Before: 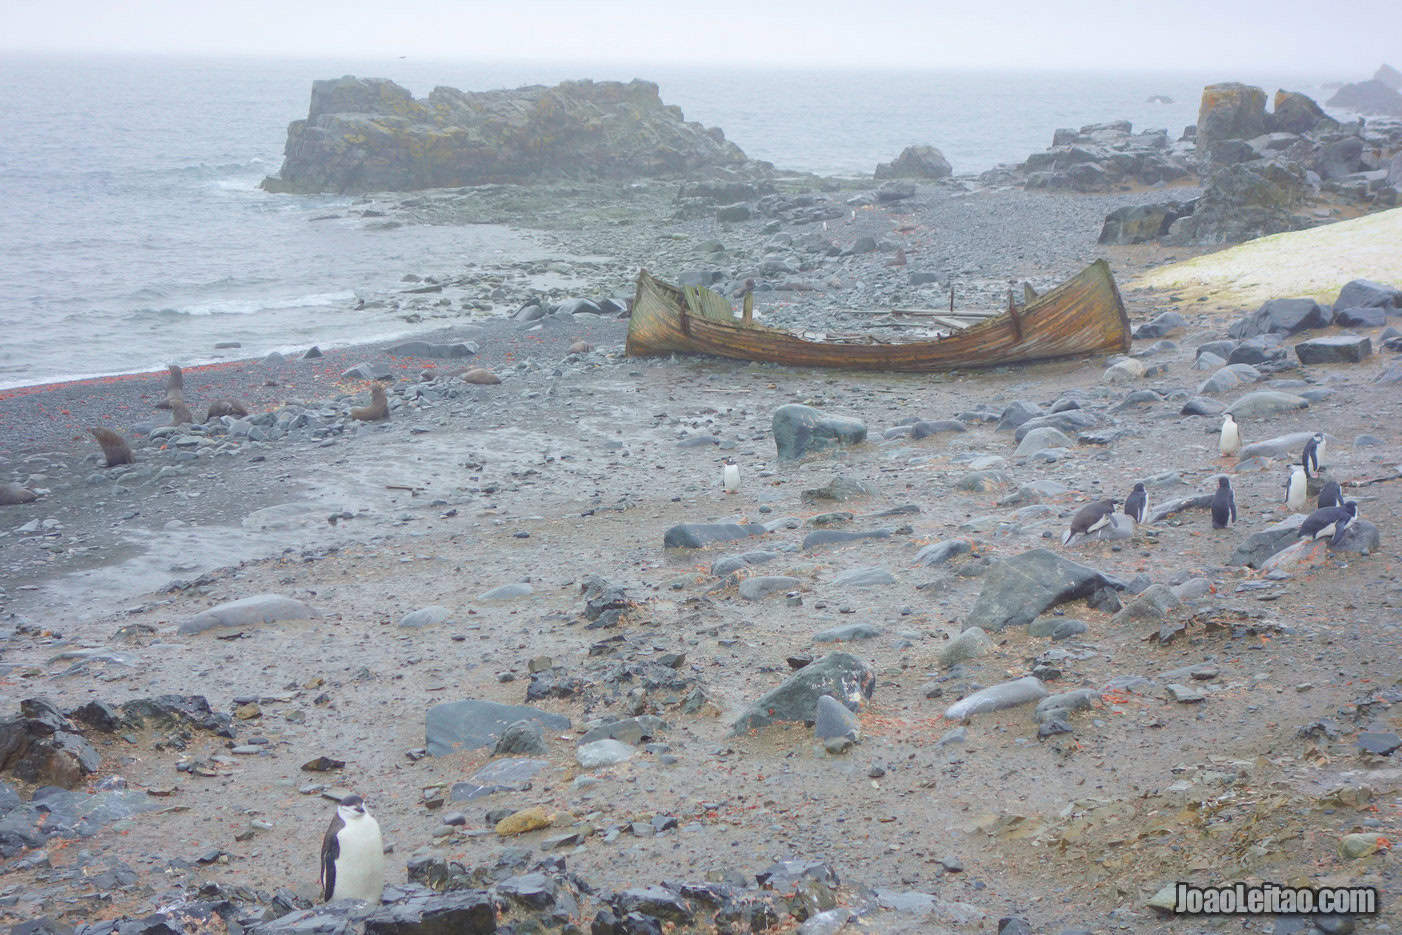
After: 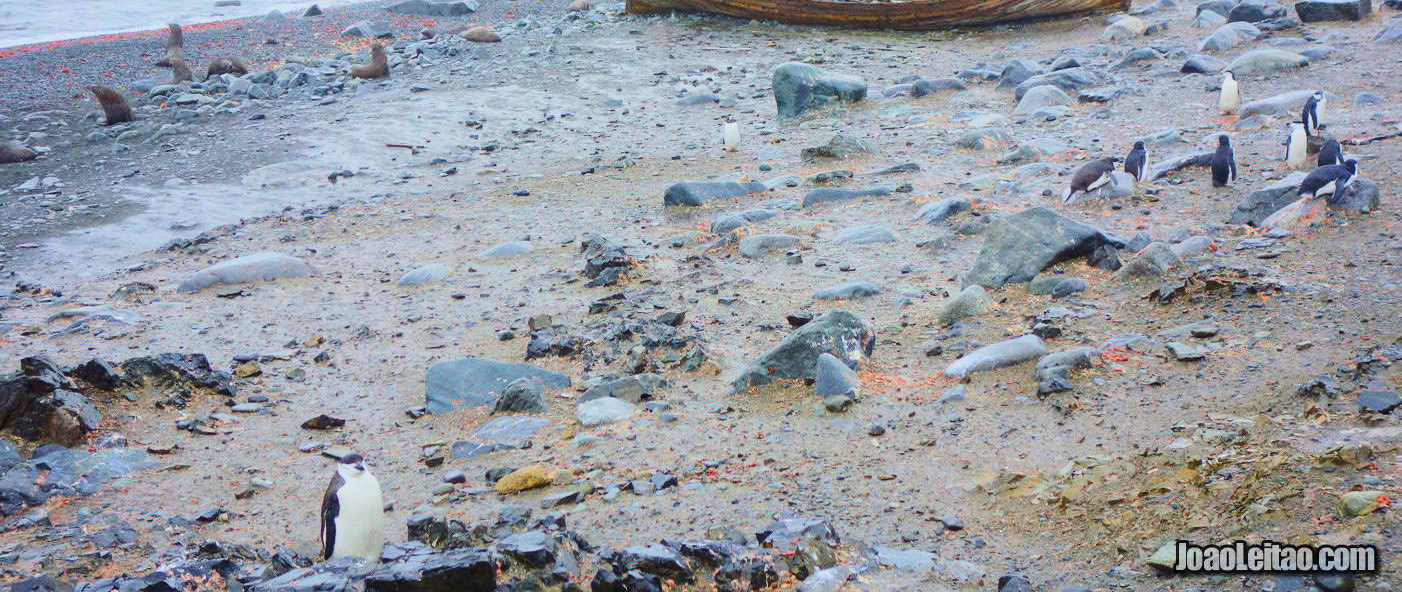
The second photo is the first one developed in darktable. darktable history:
crop and rotate: top 36.587%
contrast brightness saturation: contrast 0.262, brightness 0.015, saturation 0.861
exposure: black level correction -0.014, exposure -0.192 EV, compensate exposure bias true, compensate highlight preservation false
filmic rgb: black relative exposure -5.03 EV, white relative exposure 3.98 EV, hardness 2.9, contrast 1.301, highlights saturation mix -10.05%
